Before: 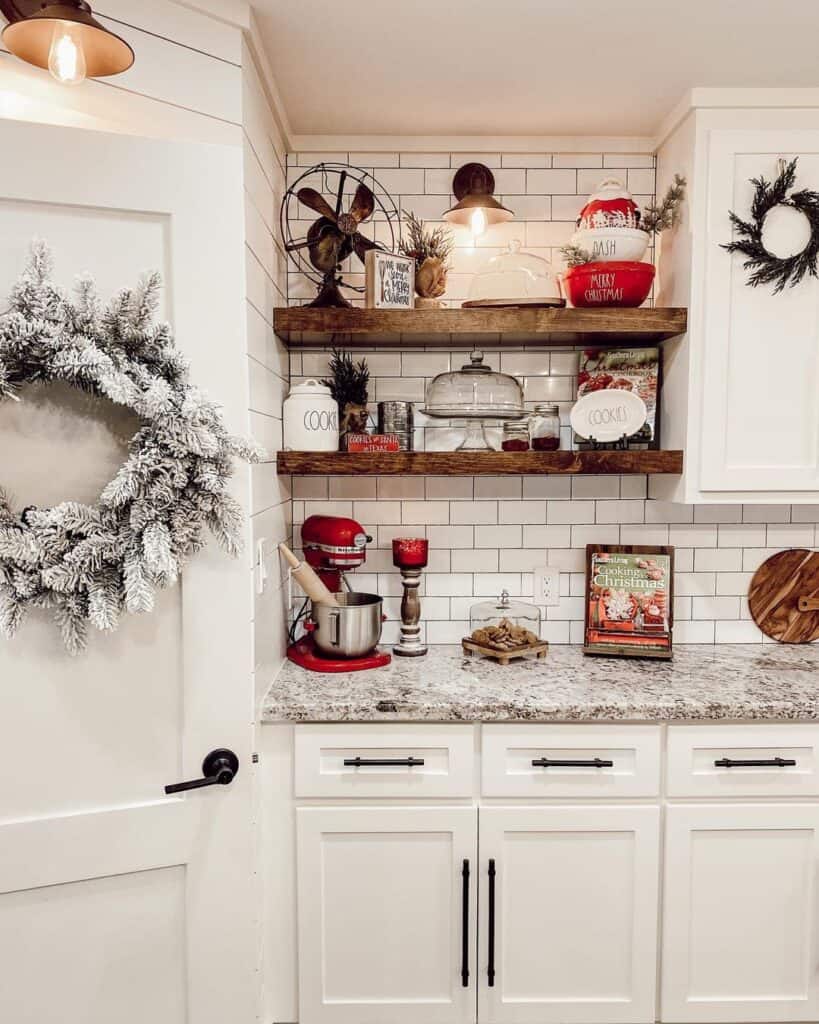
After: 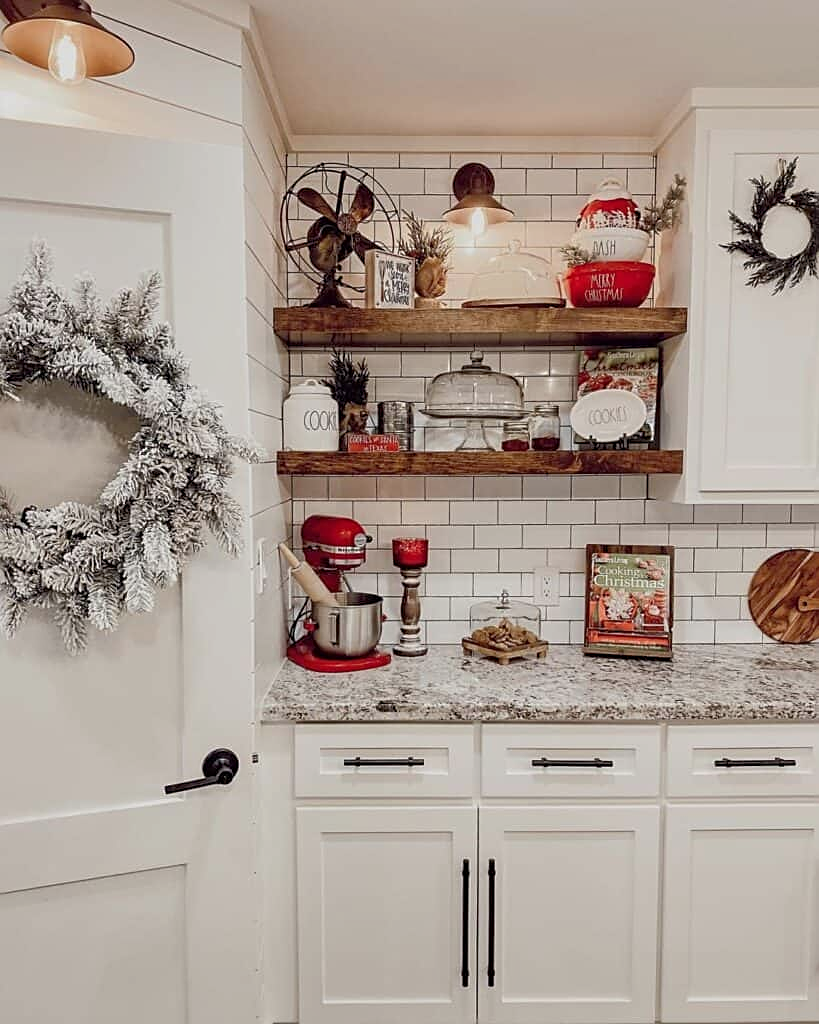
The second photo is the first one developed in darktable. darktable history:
sharpen: on, module defaults
tone equalizer: -8 EV 0.262 EV, -7 EV 0.437 EV, -6 EV 0.388 EV, -5 EV 0.268 EV, -3 EV -0.243 EV, -2 EV -0.389 EV, -1 EV -0.392 EV, +0 EV -0.276 EV, smoothing diameter 2.22%, edges refinement/feathering 18.98, mask exposure compensation -1.57 EV, filter diffusion 5
